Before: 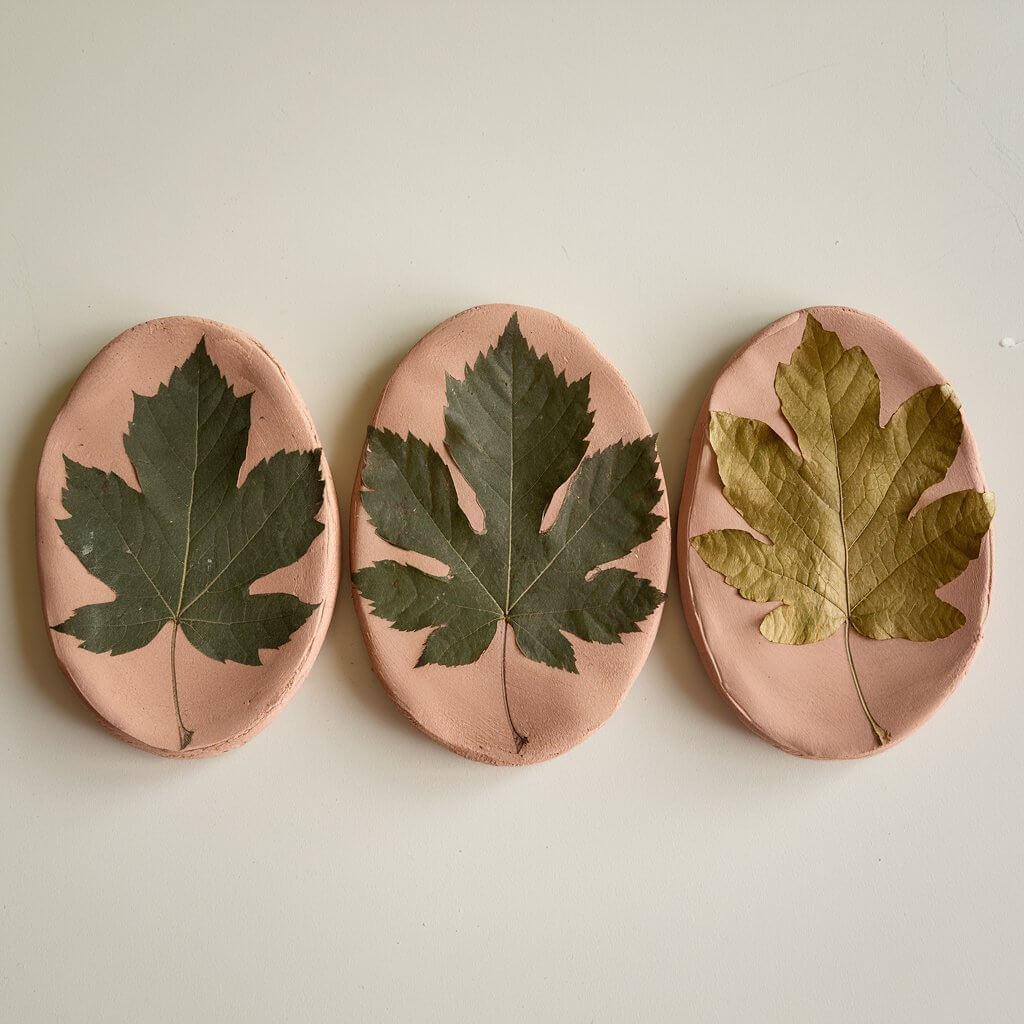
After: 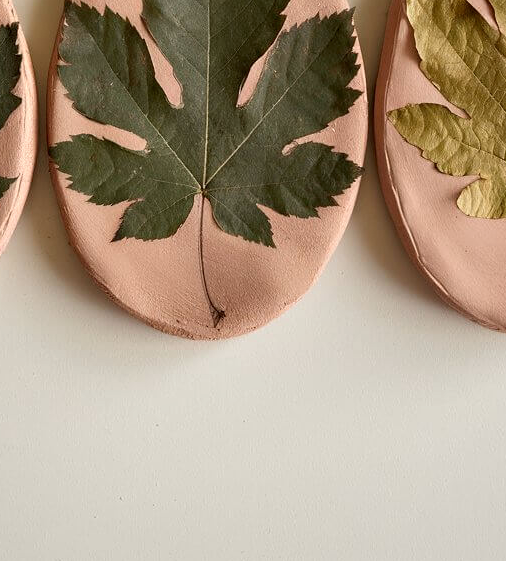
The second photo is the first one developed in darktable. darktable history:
crop: left 29.605%, top 41.673%, right 20.94%, bottom 3.512%
contrast equalizer: y [[0.528 ×6], [0.514 ×6], [0.362 ×6], [0 ×6], [0 ×6]]
